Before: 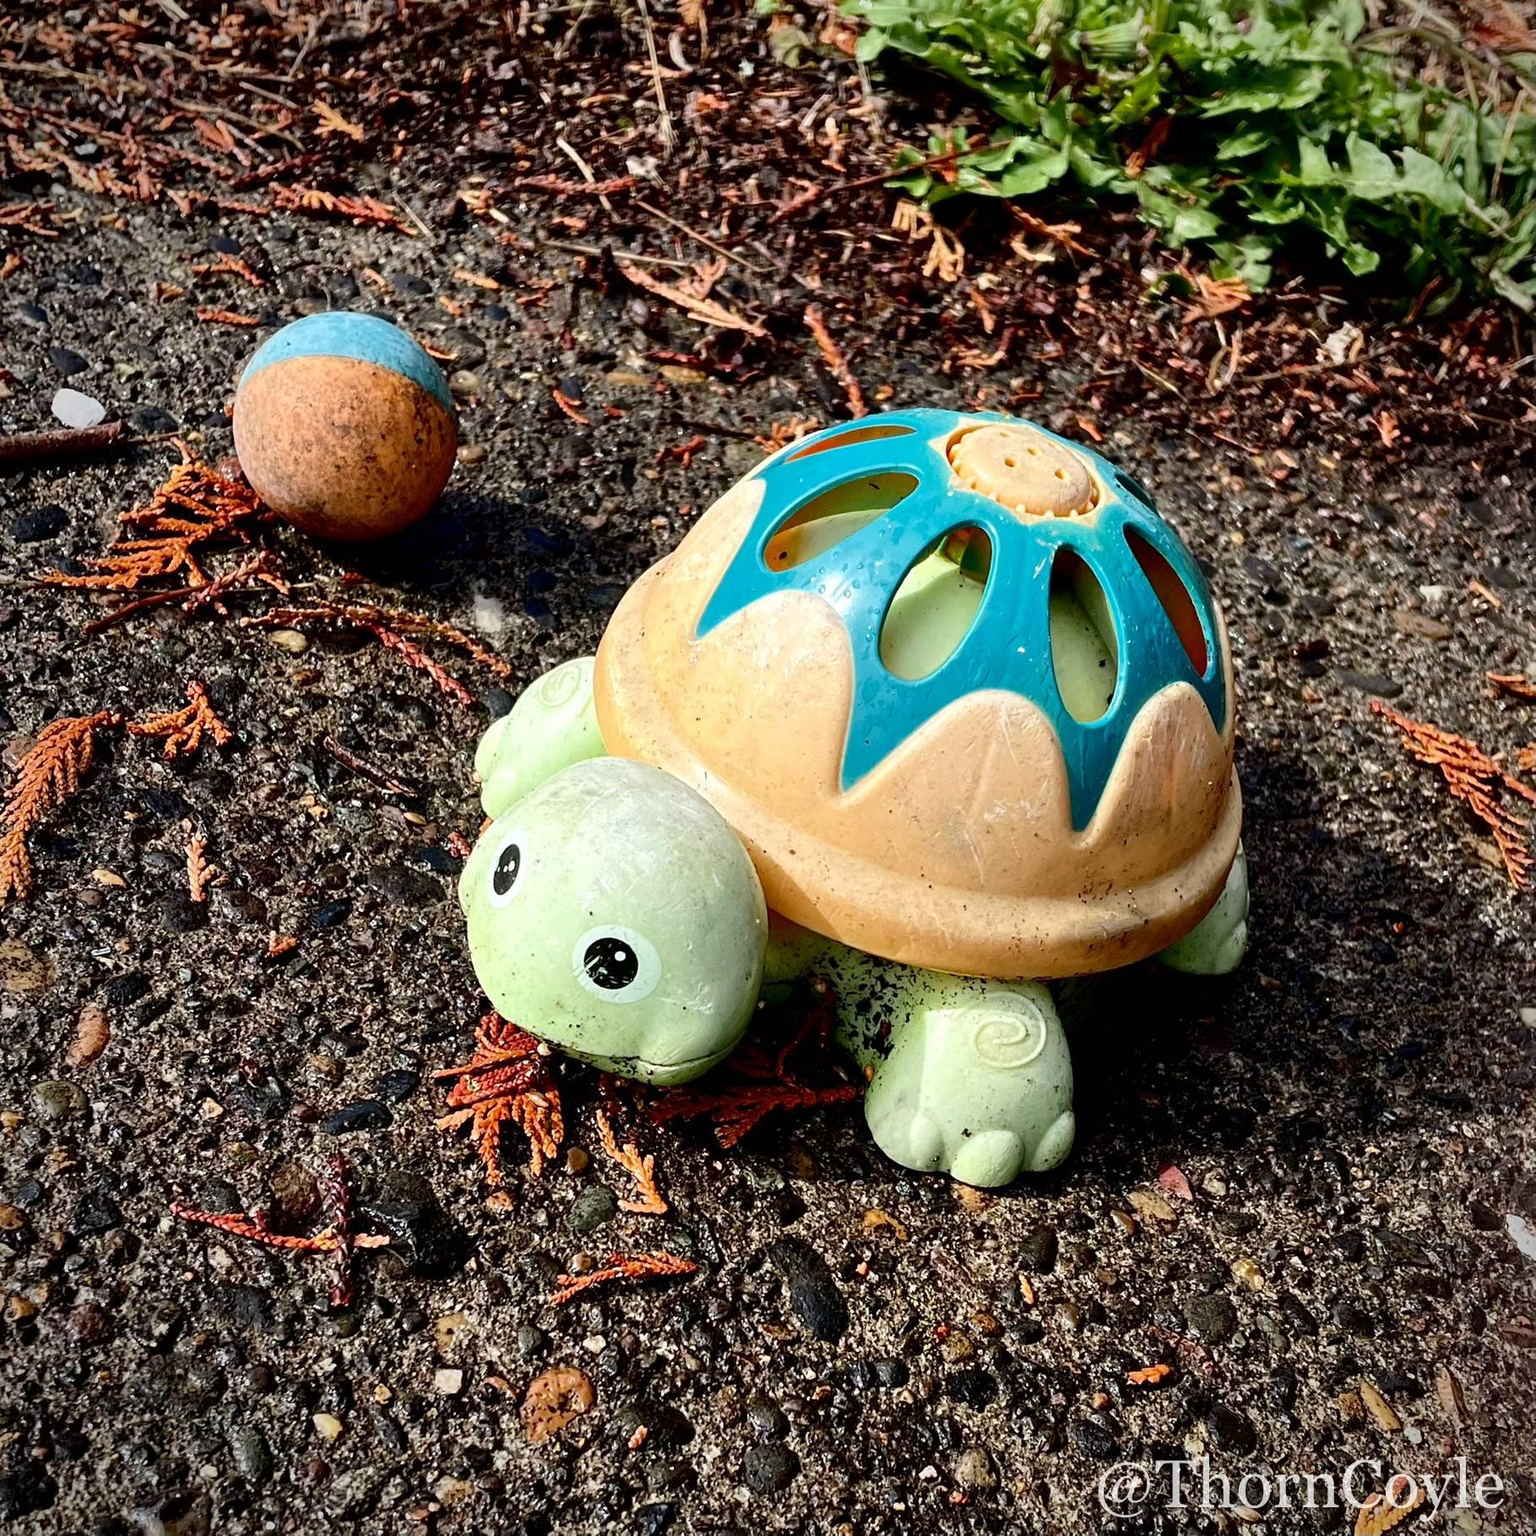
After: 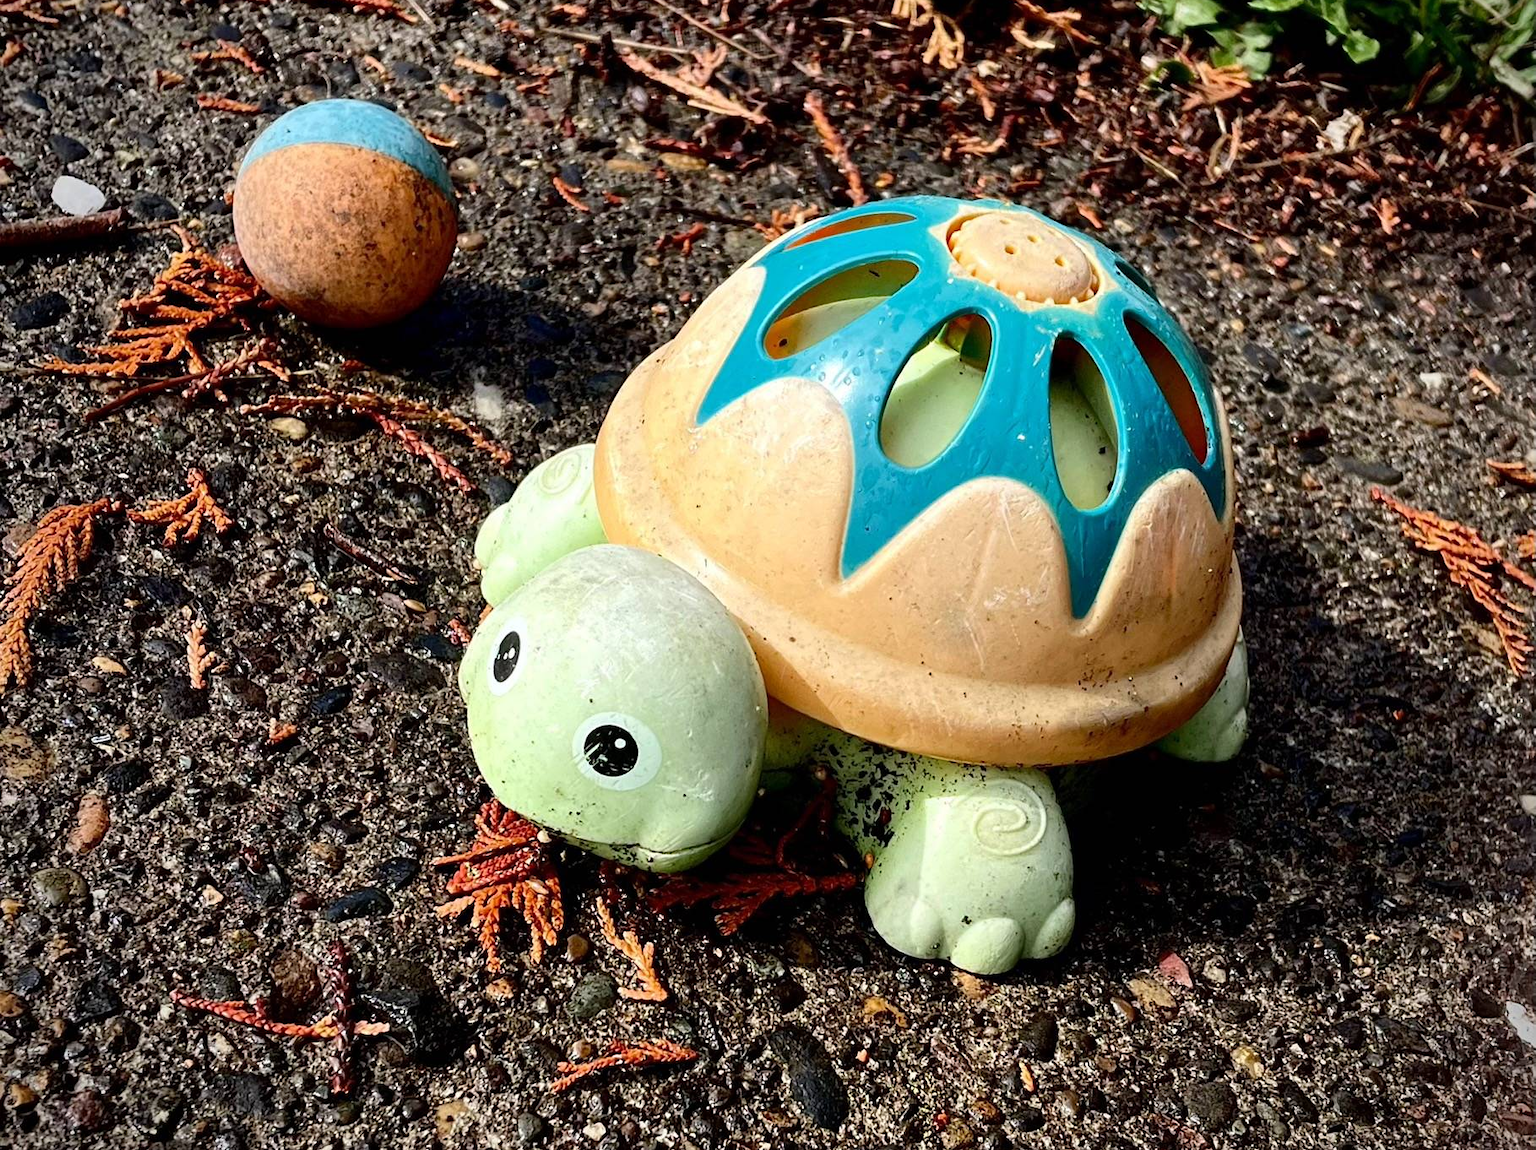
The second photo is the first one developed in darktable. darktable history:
crop: top 13.87%, bottom 11.153%
